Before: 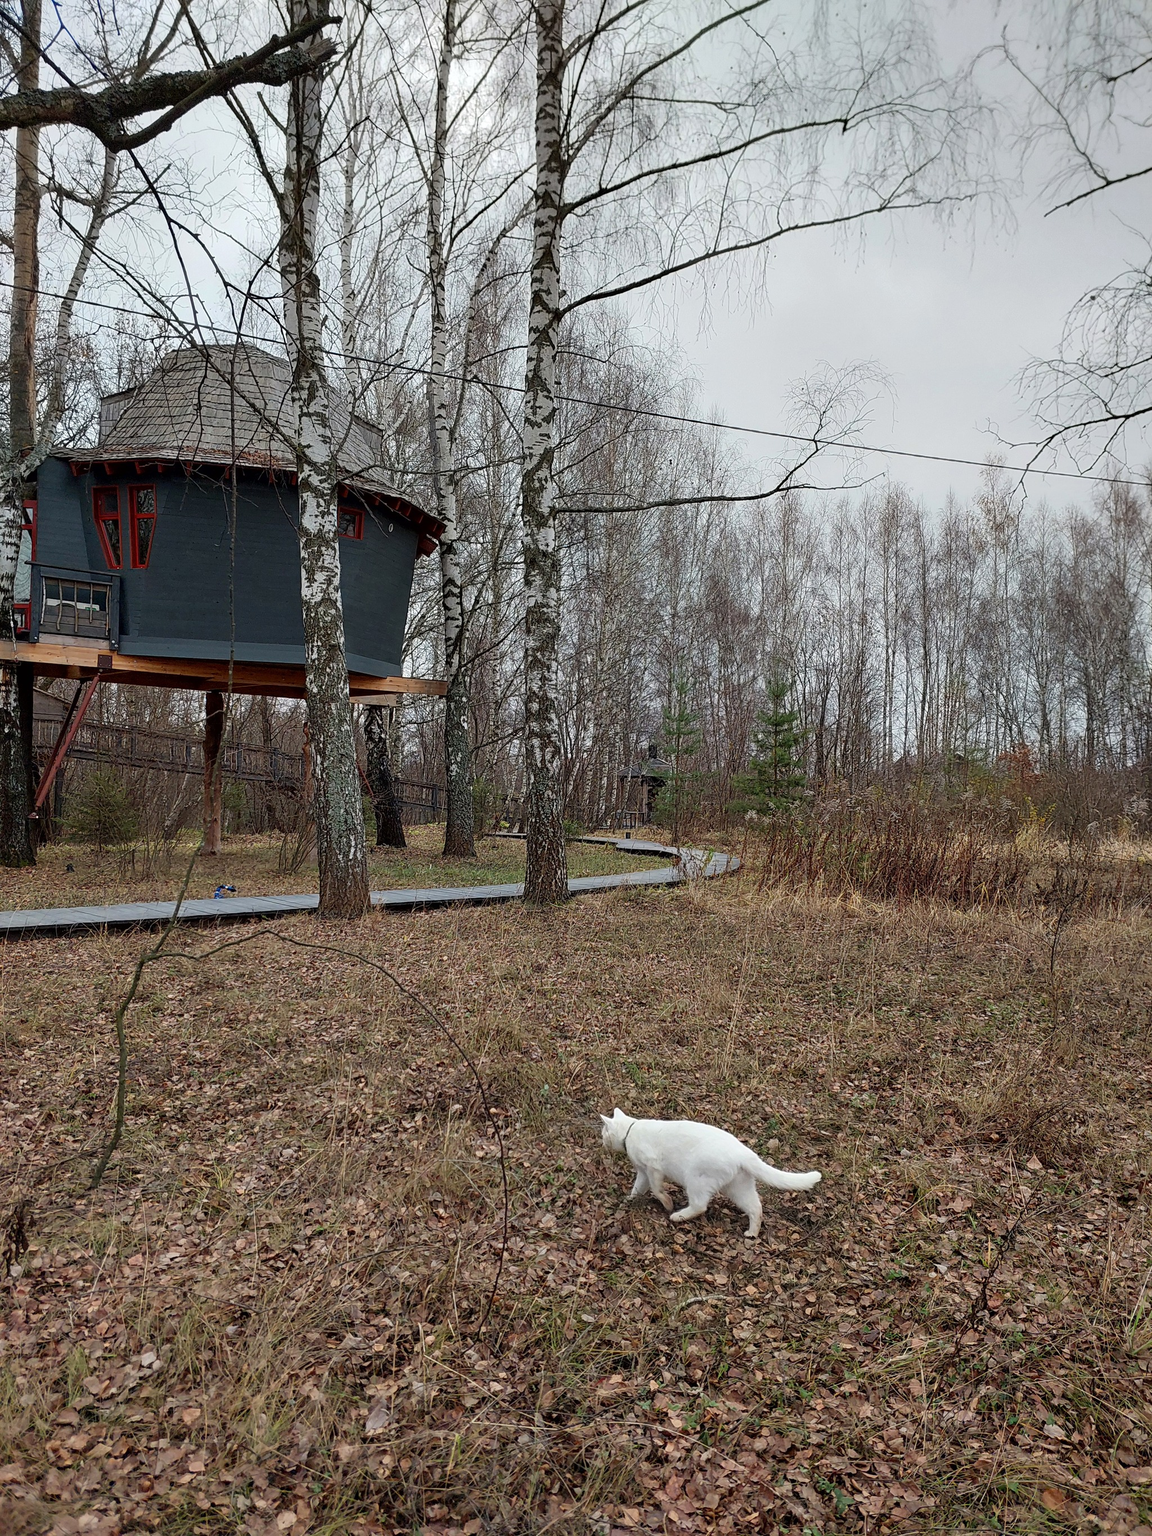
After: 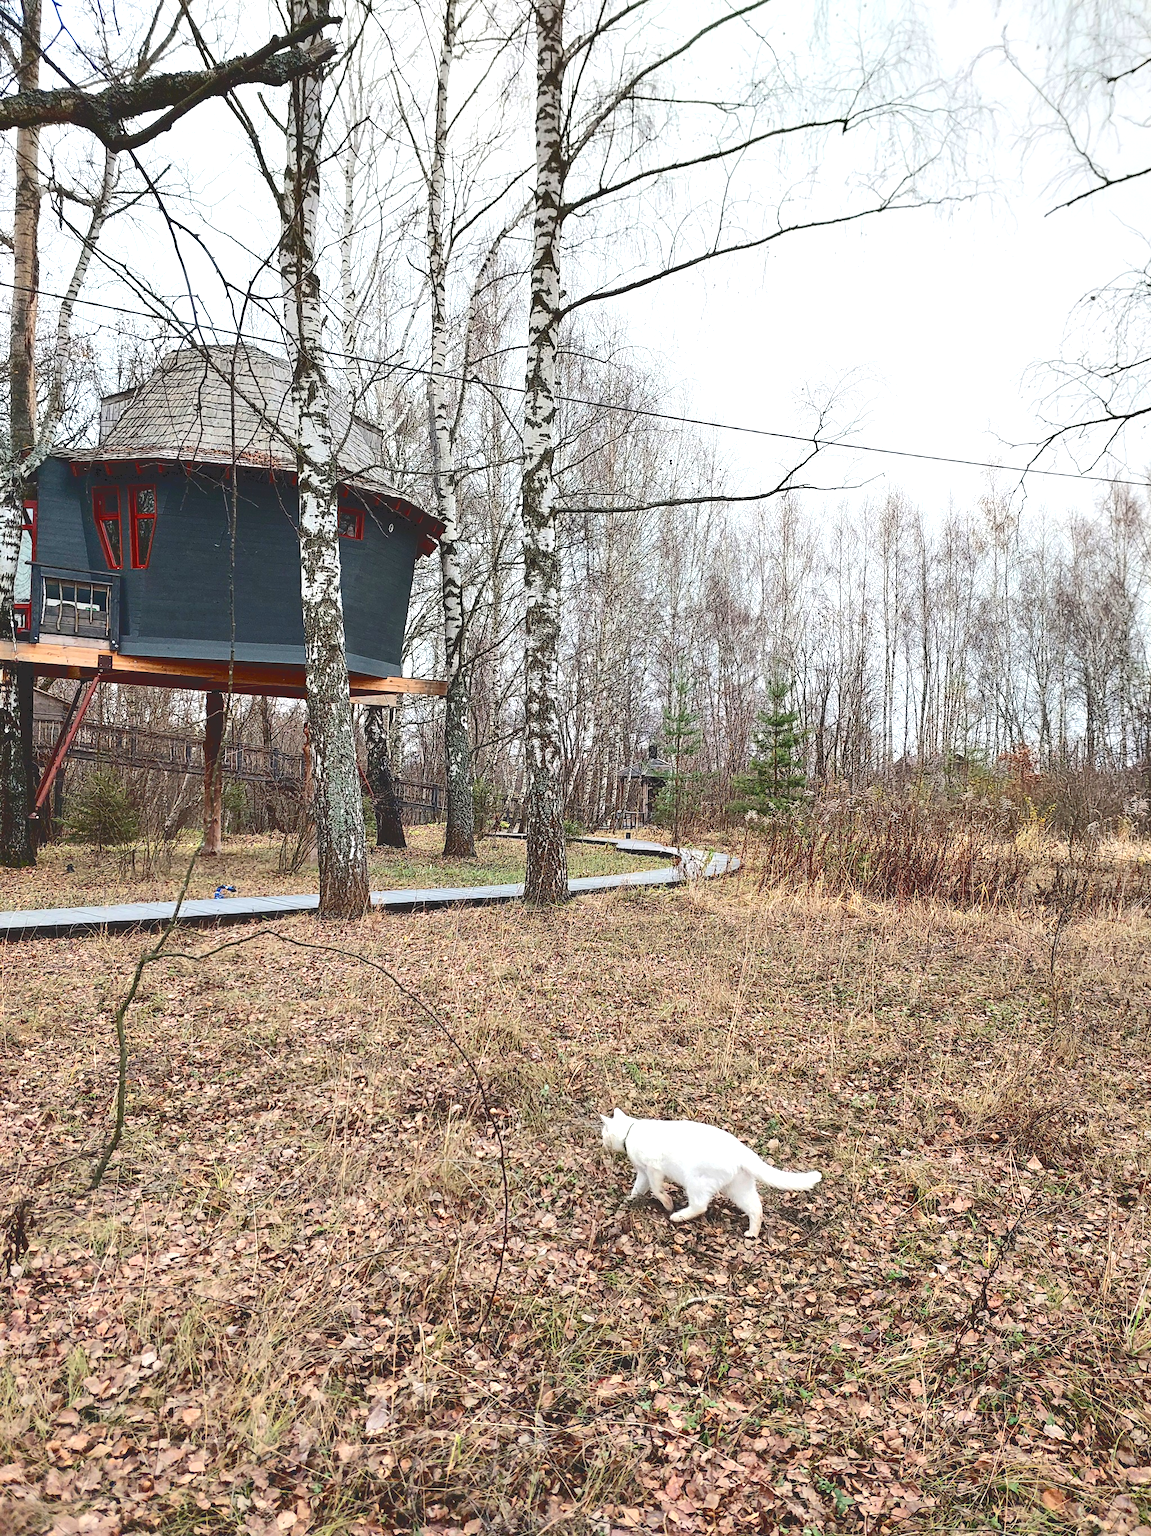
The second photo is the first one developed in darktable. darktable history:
tone curve: curves: ch0 [(0, 0) (0.003, 0.17) (0.011, 0.17) (0.025, 0.17) (0.044, 0.168) (0.069, 0.167) (0.1, 0.173) (0.136, 0.181) (0.177, 0.199) (0.224, 0.226) (0.277, 0.271) (0.335, 0.333) (0.399, 0.419) (0.468, 0.52) (0.543, 0.621) (0.623, 0.716) (0.709, 0.795) (0.801, 0.867) (0.898, 0.914) (1, 1)], color space Lab, independent channels, preserve colors none
exposure: exposure 1 EV, compensate exposure bias true, compensate highlight preservation false
